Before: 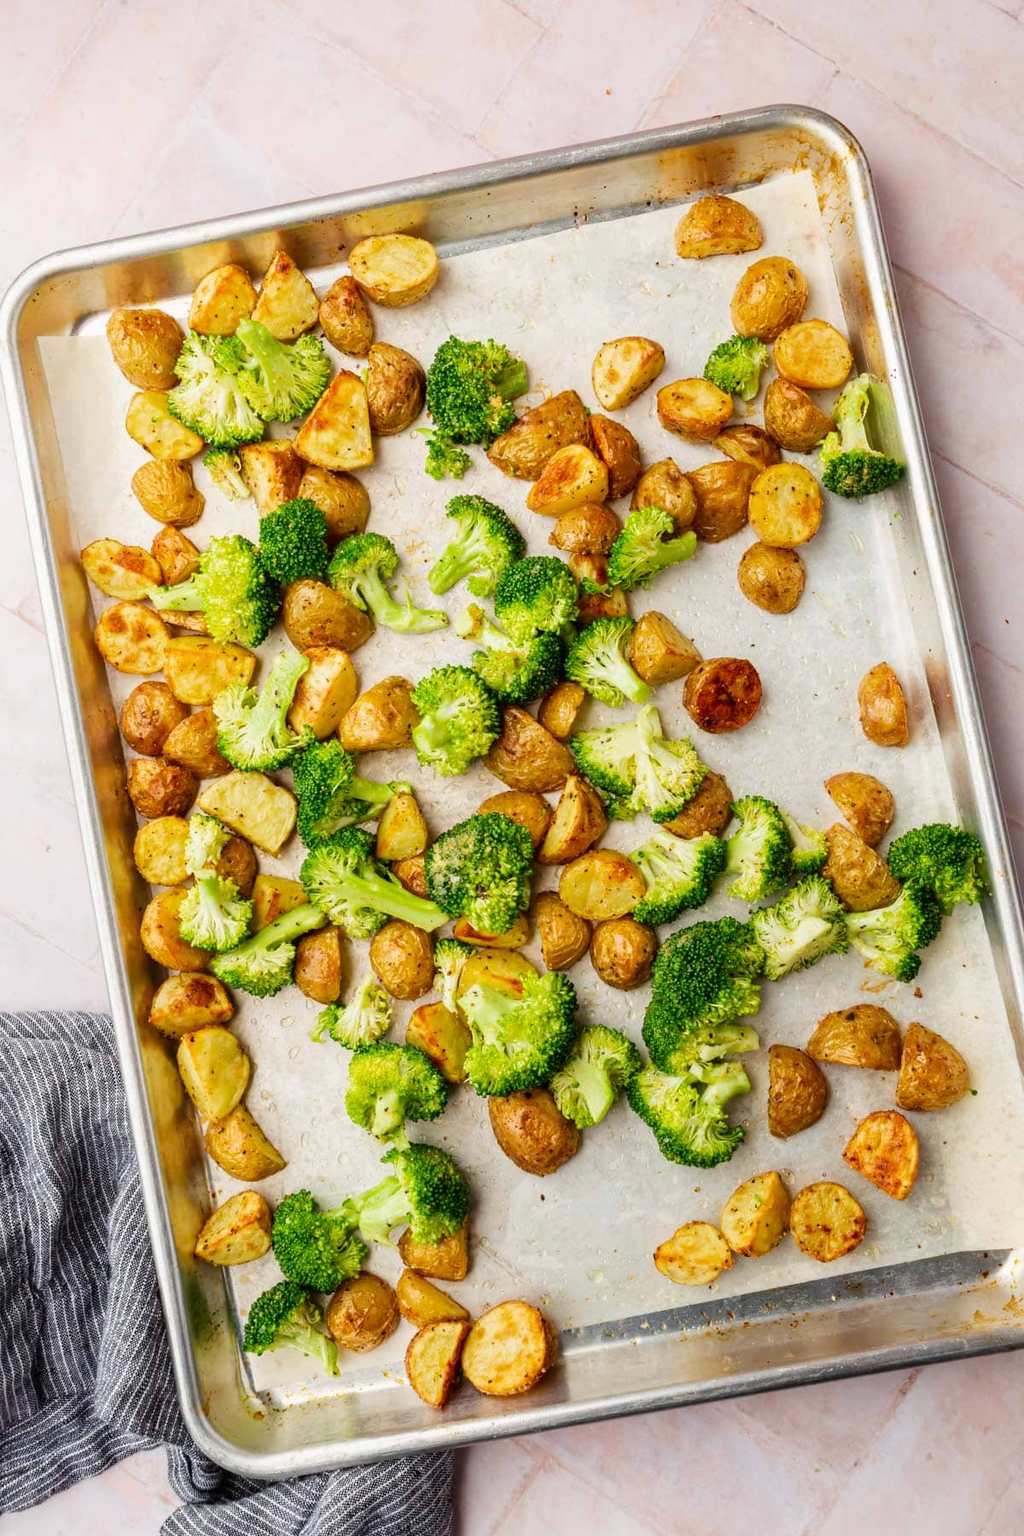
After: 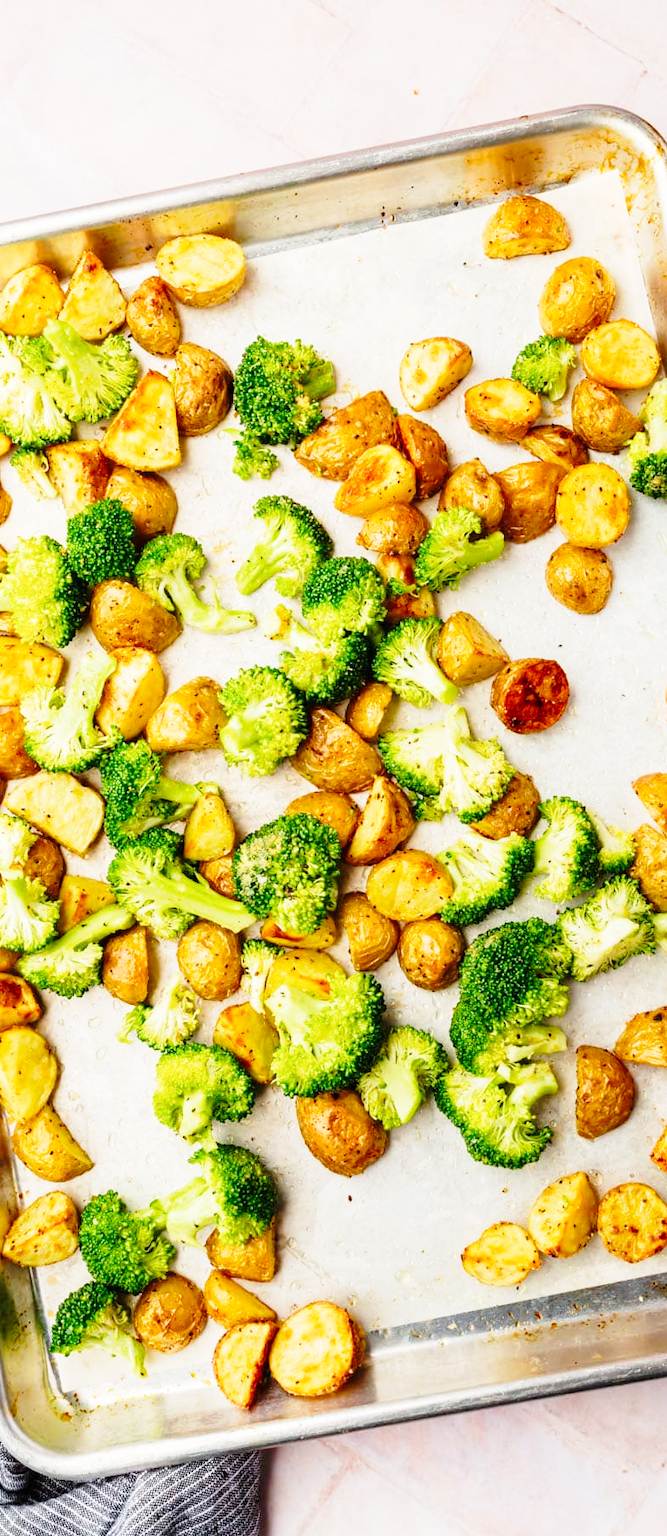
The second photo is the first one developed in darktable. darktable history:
base curve: curves: ch0 [(0, 0) (0.028, 0.03) (0.121, 0.232) (0.46, 0.748) (0.859, 0.968) (1, 1)], preserve colors none
crop and rotate: left 18.847%, right 15.939%
